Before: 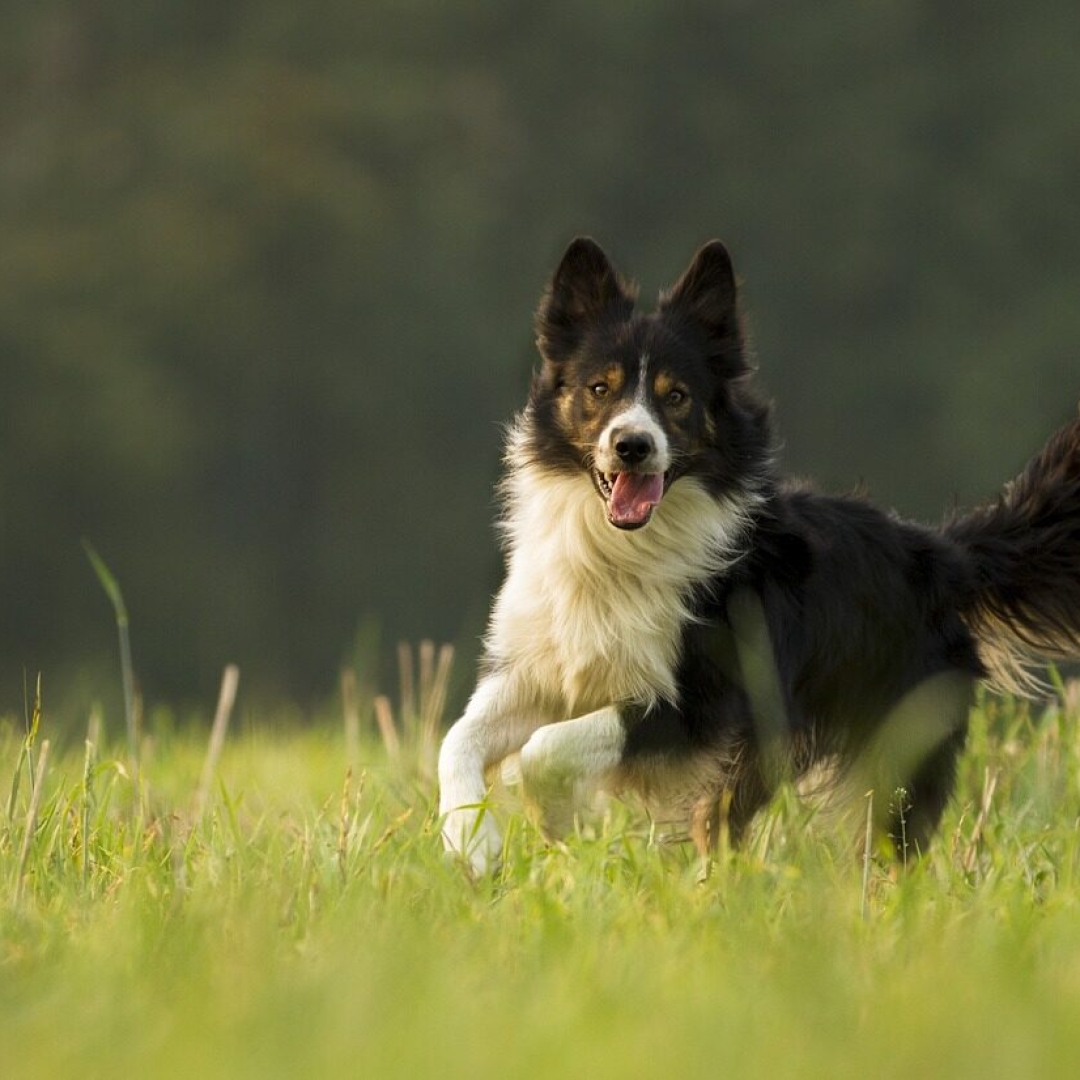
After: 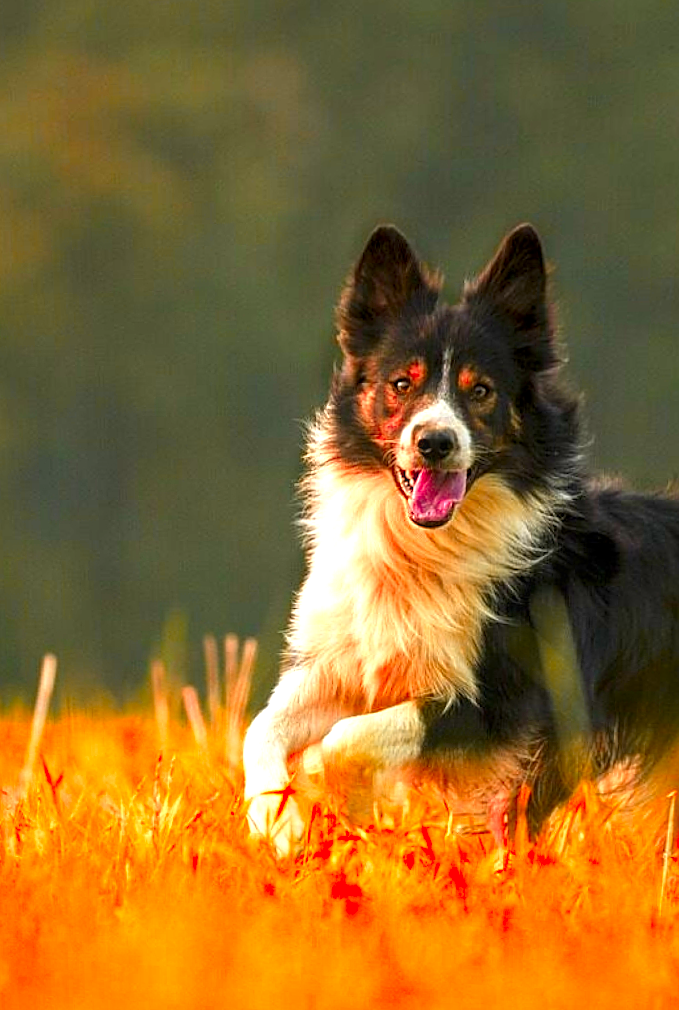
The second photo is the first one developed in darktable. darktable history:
exposure: black level correction 0, exposure 0.7 EV, compensate exposure bias true, compensate highlight preservation false
rotate and perspective: rotation 0.062°, lens shift (vertical) 0.115, lens shift (horizontal) -0.133, crop left 0.047, crop right 0.94, crop top 0.061, crop bottom 0.94
crop and rotate: left 13.409%, right 19.924%
local contrast: on, module defaults
color zones: curves: ch1 [(0.24, 0.634) (0.75, 0.5)]; ch2 [(0.253, 0.437) (0.745, 0.491)], mix 102.12%
color balance: output saturation 120%
sharpen: on, module defaults
vibrance: on, module defaults
